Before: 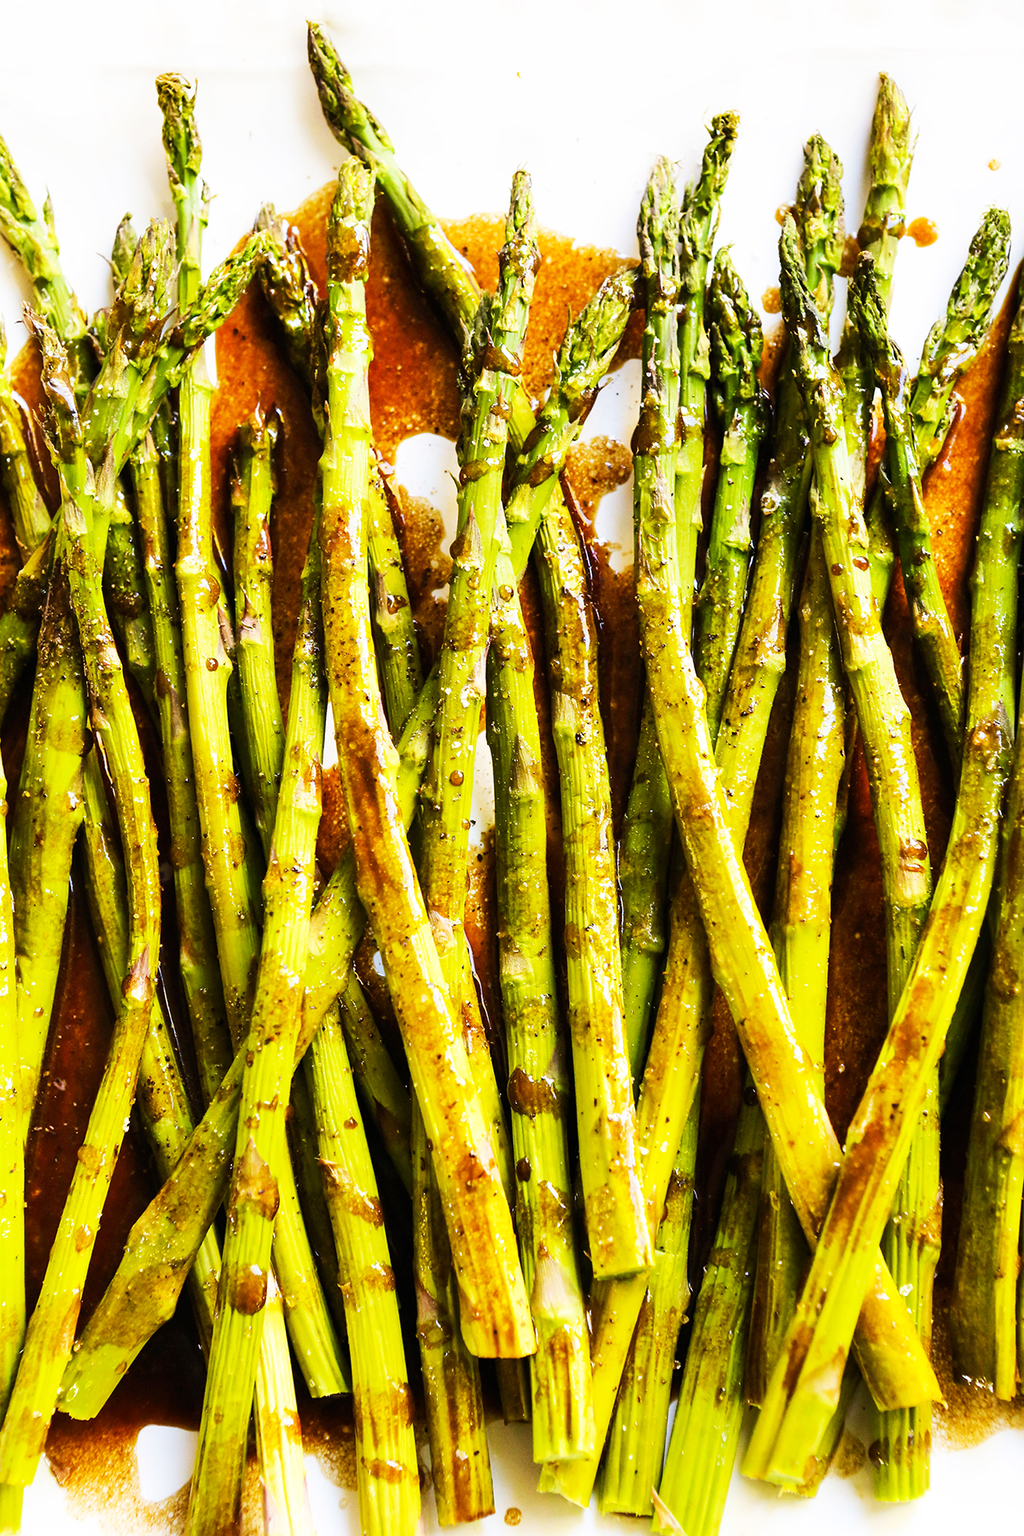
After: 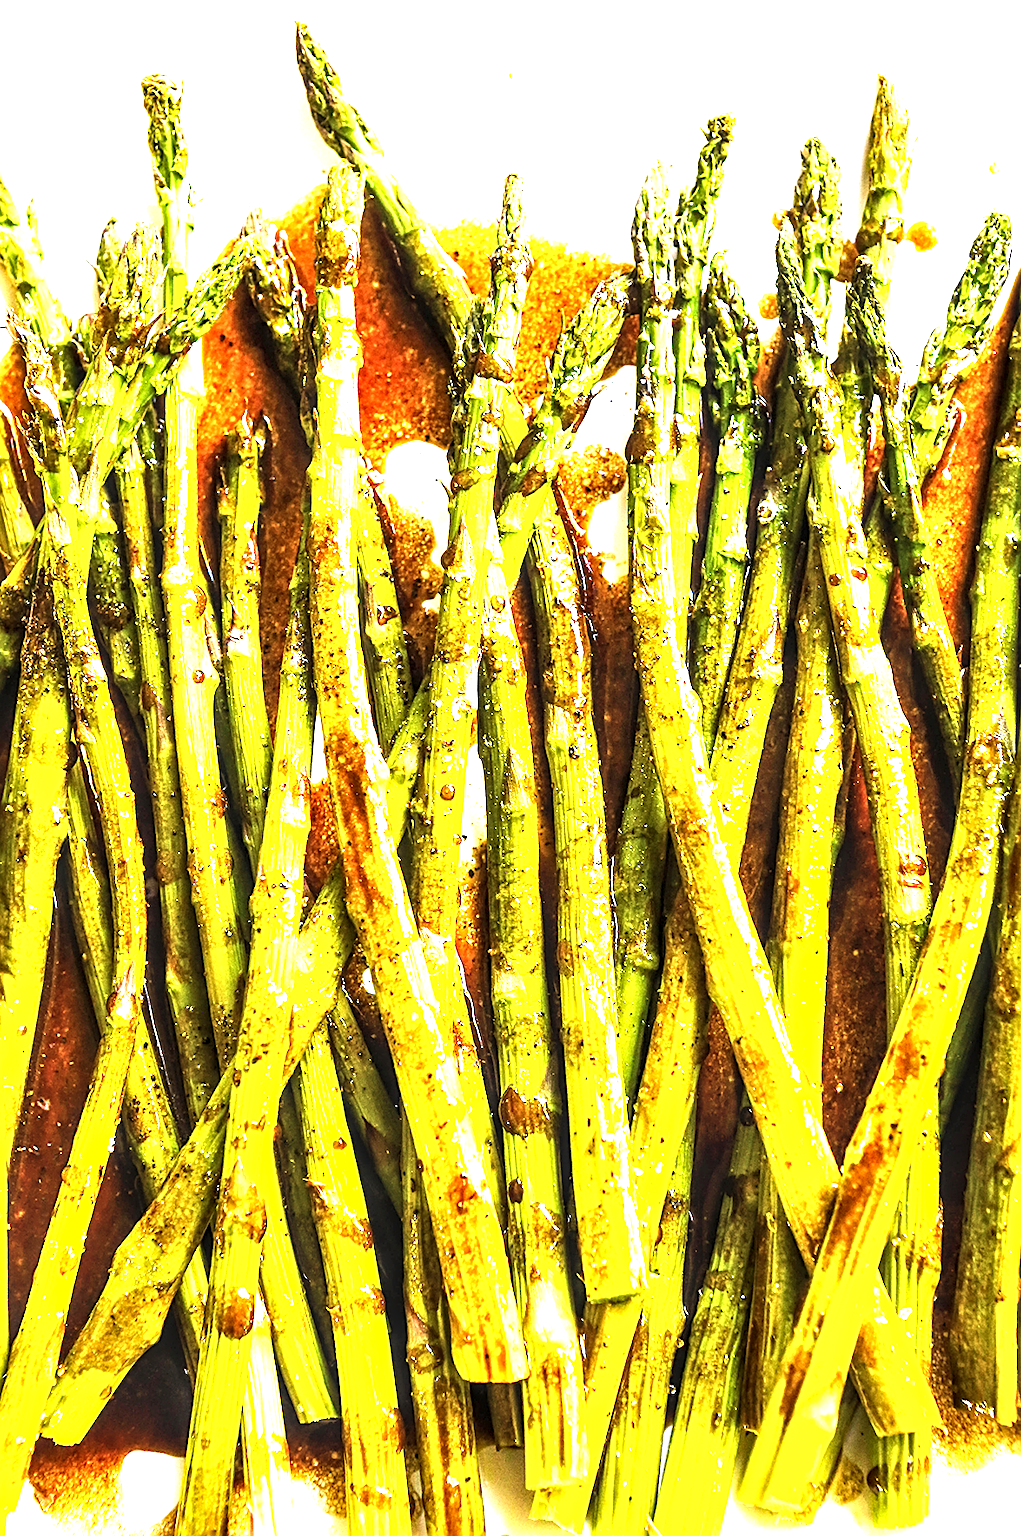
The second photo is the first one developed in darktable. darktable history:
sharpen: on, module defaults
local contrast: detail 150%
exposure: black level correction 0, exposure 1.104 EV, compensate highlight preservation false
crop: left 1.708%, right 0.267%, bottom 1.763%
